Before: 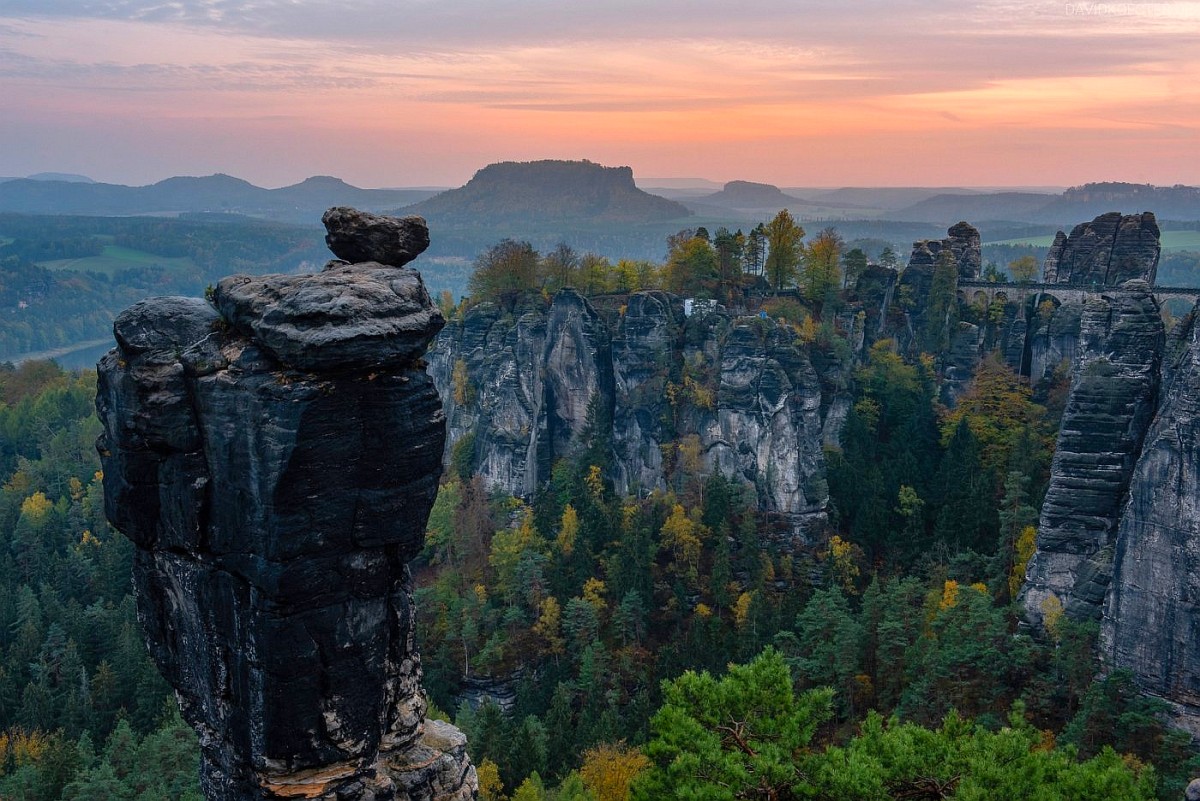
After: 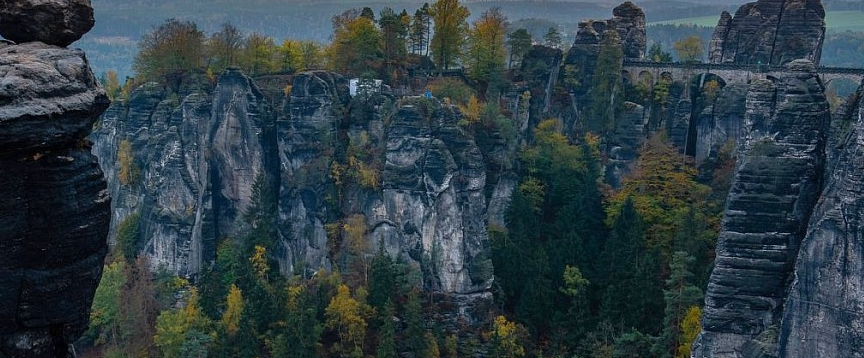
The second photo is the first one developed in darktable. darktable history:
crop and rotate: left 27.946%, top 27.615%, bottom 27.672%
